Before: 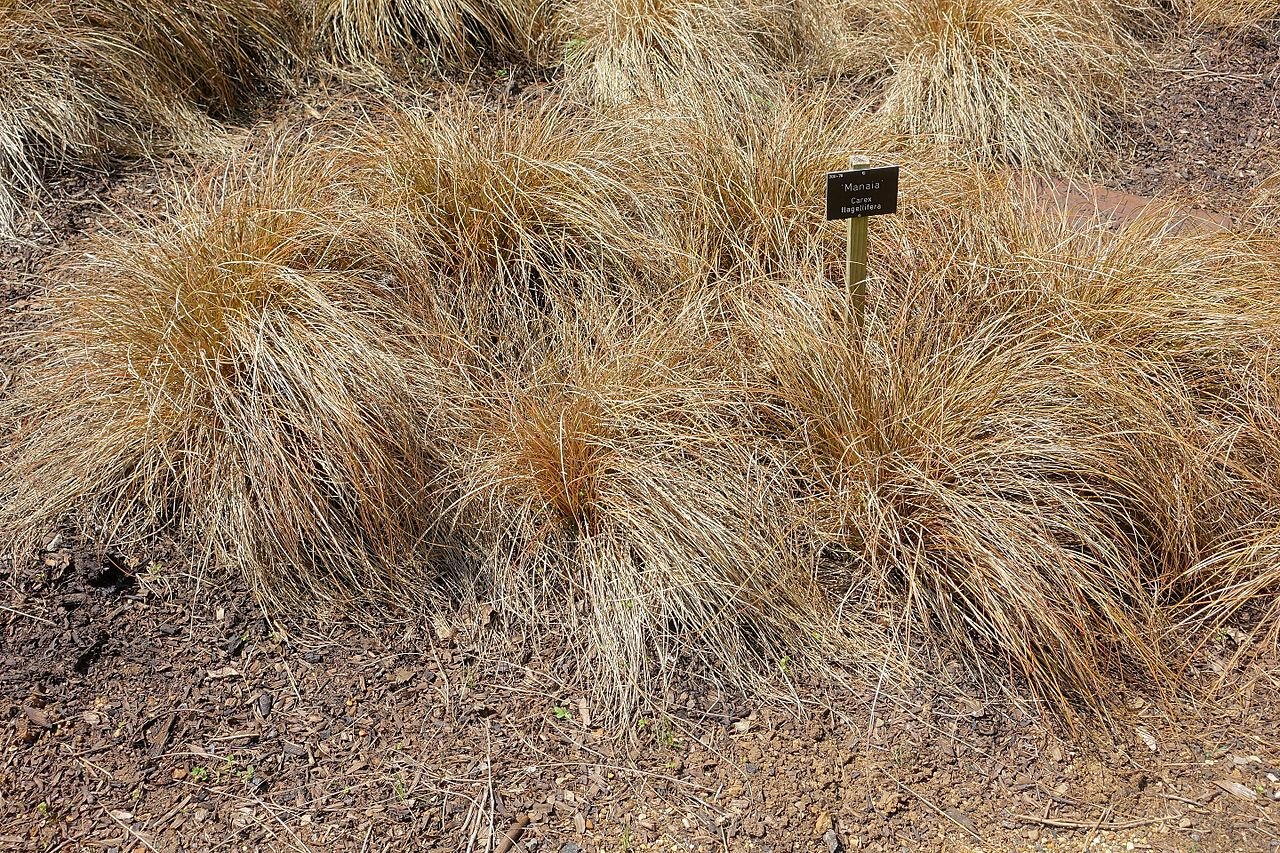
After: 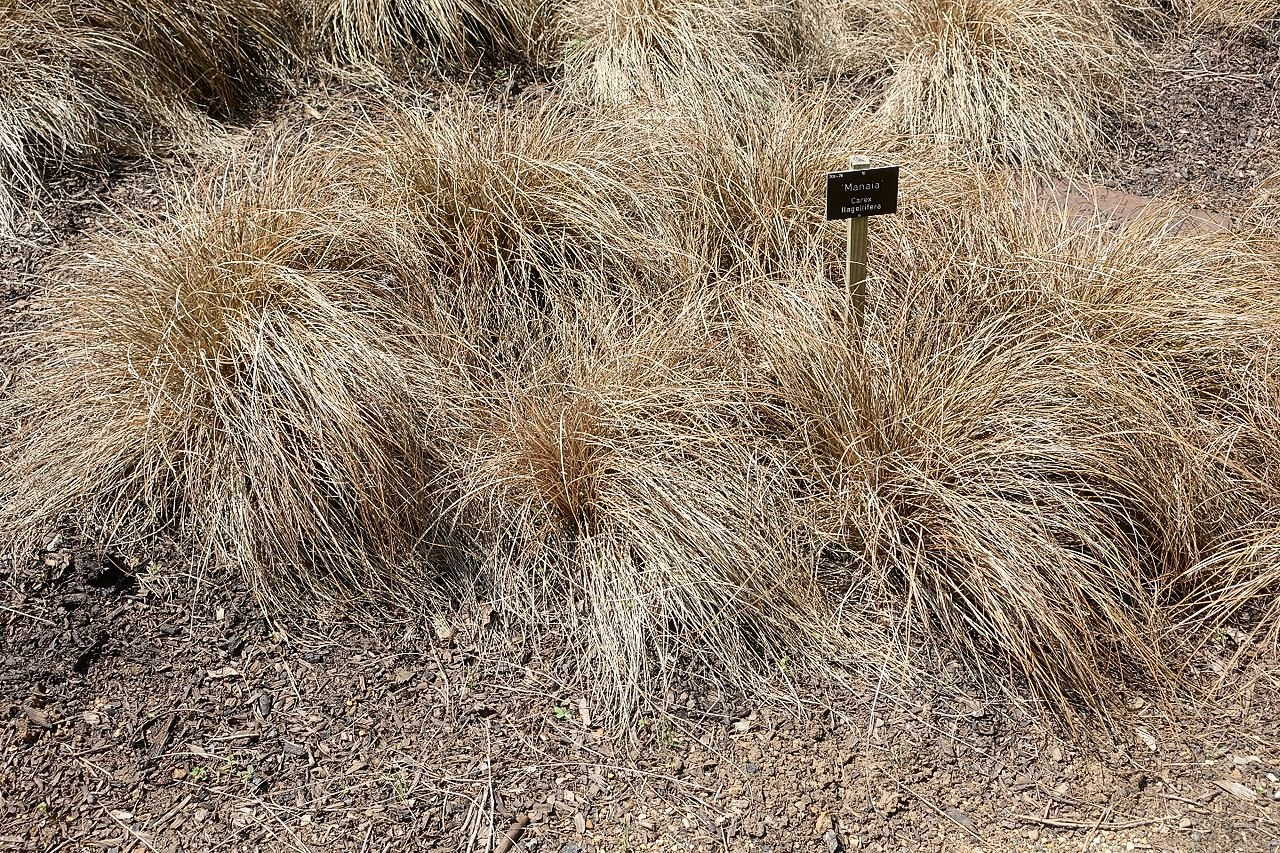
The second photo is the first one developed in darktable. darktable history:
contrast brightness saturation: contrast 0.25, saturation -0.31
contrast equalizer: y [[0.5, 0.5, 0.472, 0.5, 0.5, 0.5], [0.5 ×6], [0.5 ×6], [0 ×6], [0 ×6]]
